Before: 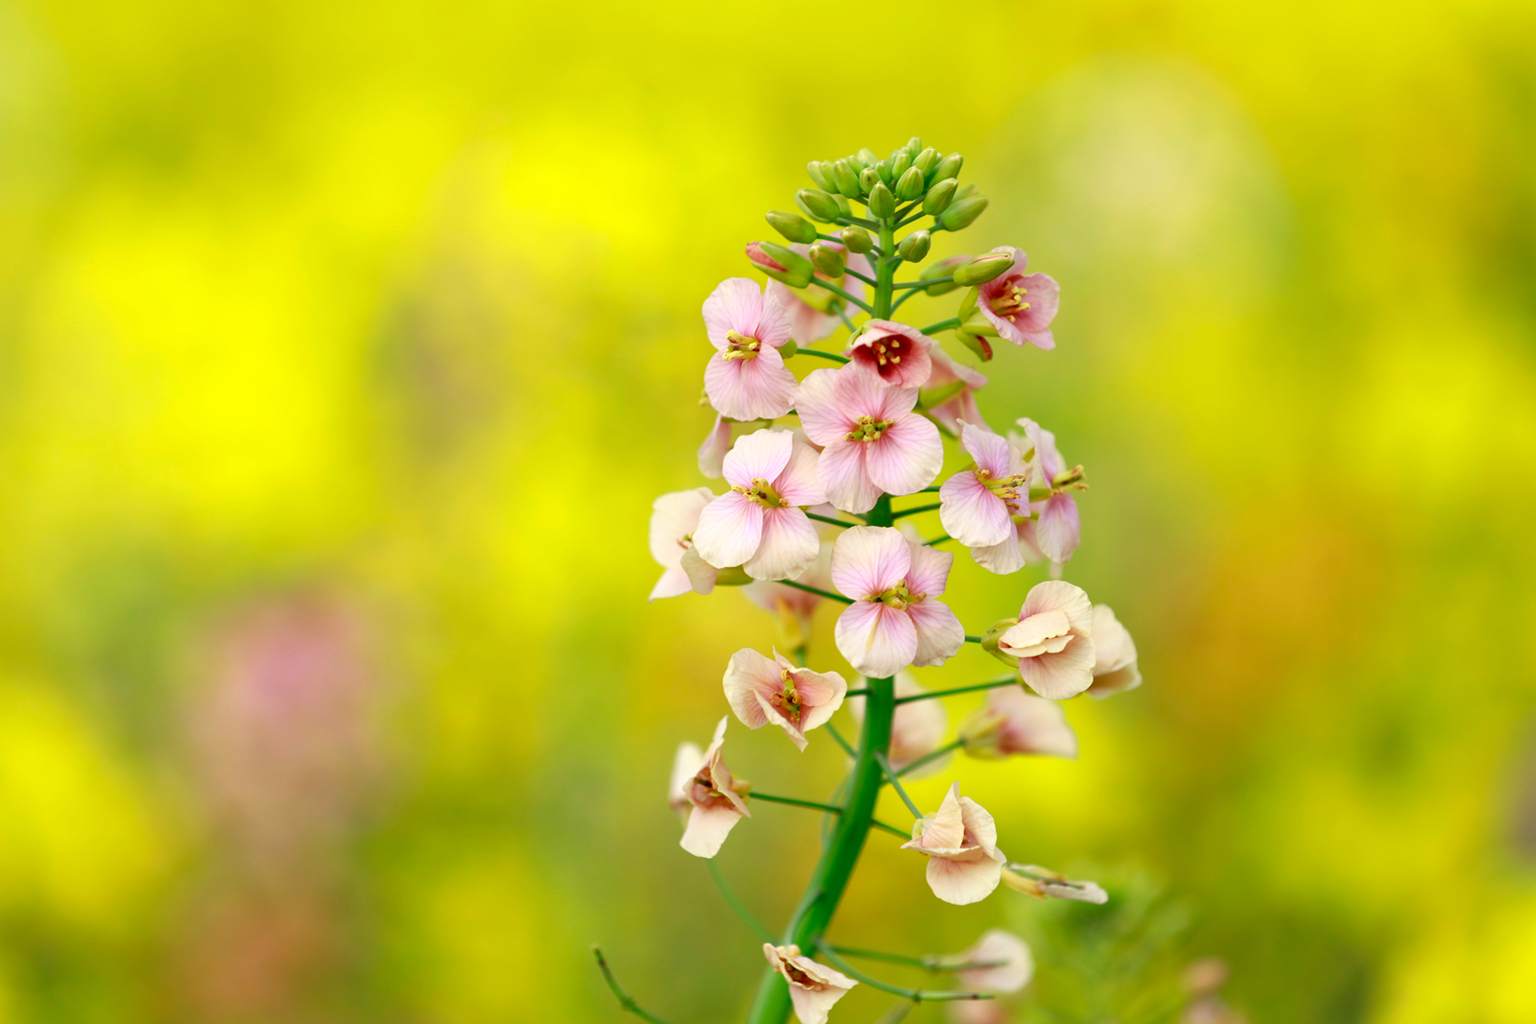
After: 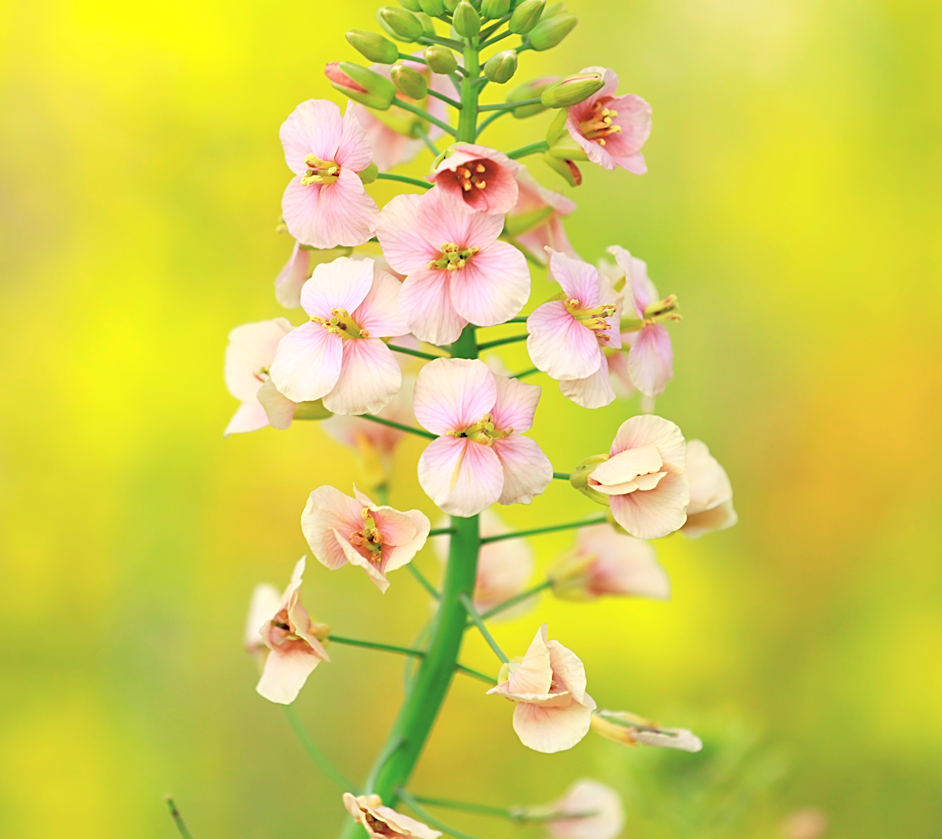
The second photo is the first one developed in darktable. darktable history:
sharpen: on, module defaults
contrast brightness saturation: brightness 0.283
crop and rotate: left 28.255%, top 17.871%, right 12.817%, bottom 3.453%
